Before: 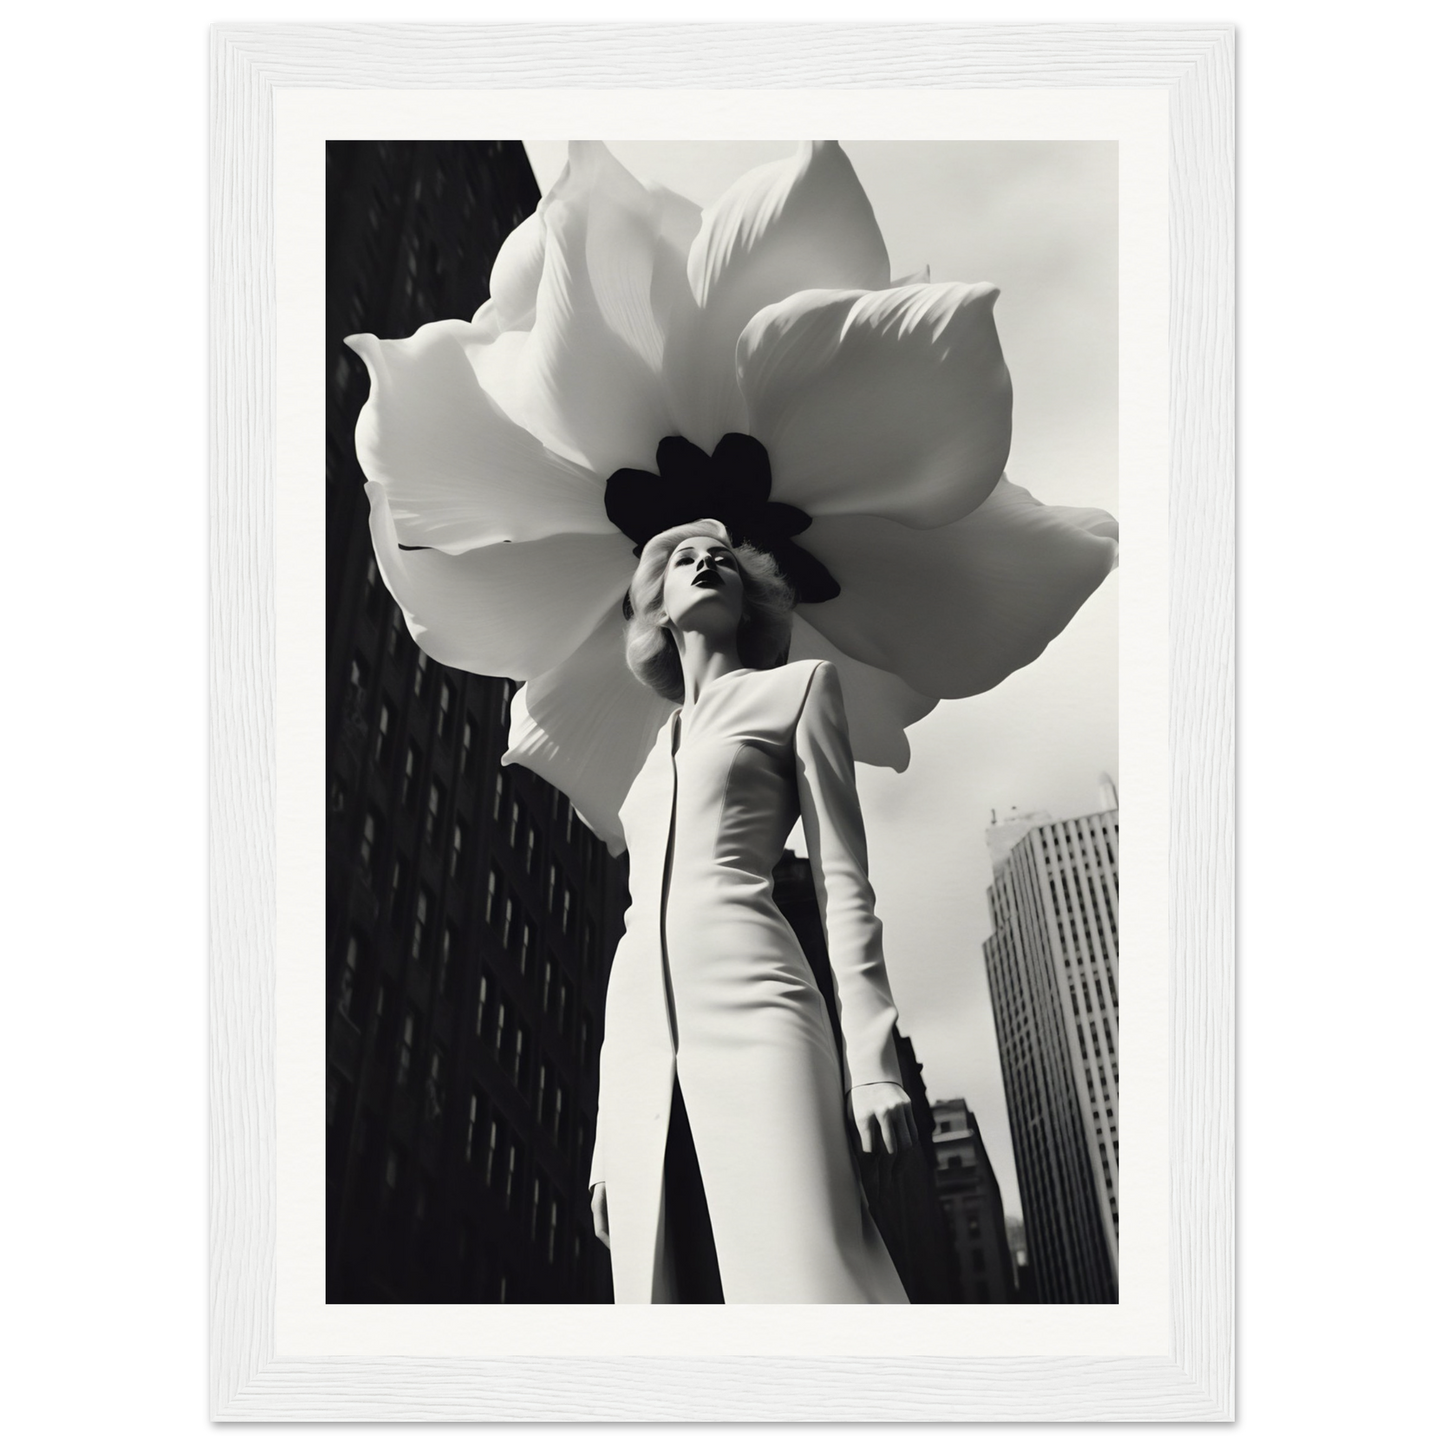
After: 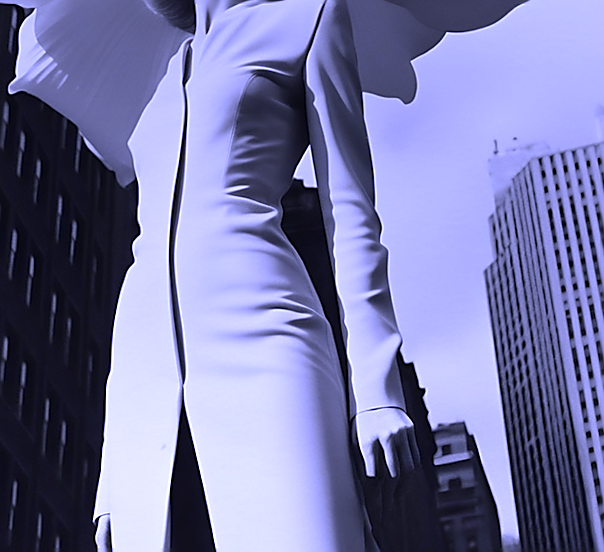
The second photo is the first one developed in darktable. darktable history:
crop: left 37.221%, top 45.169%, right 20.63%, bottom 13.777%
white balance: red 0.98, blue 1.61
graduated density: on, module defaults
rotate and perspective: rotation 0.679°, lens shift (horizontal) 0.136, crop left 0.009, crop right 0.991, crop top 0.078, crop bottom 0.95
sharpen: radius 1.4, amount 1.25, threshold 0.7
